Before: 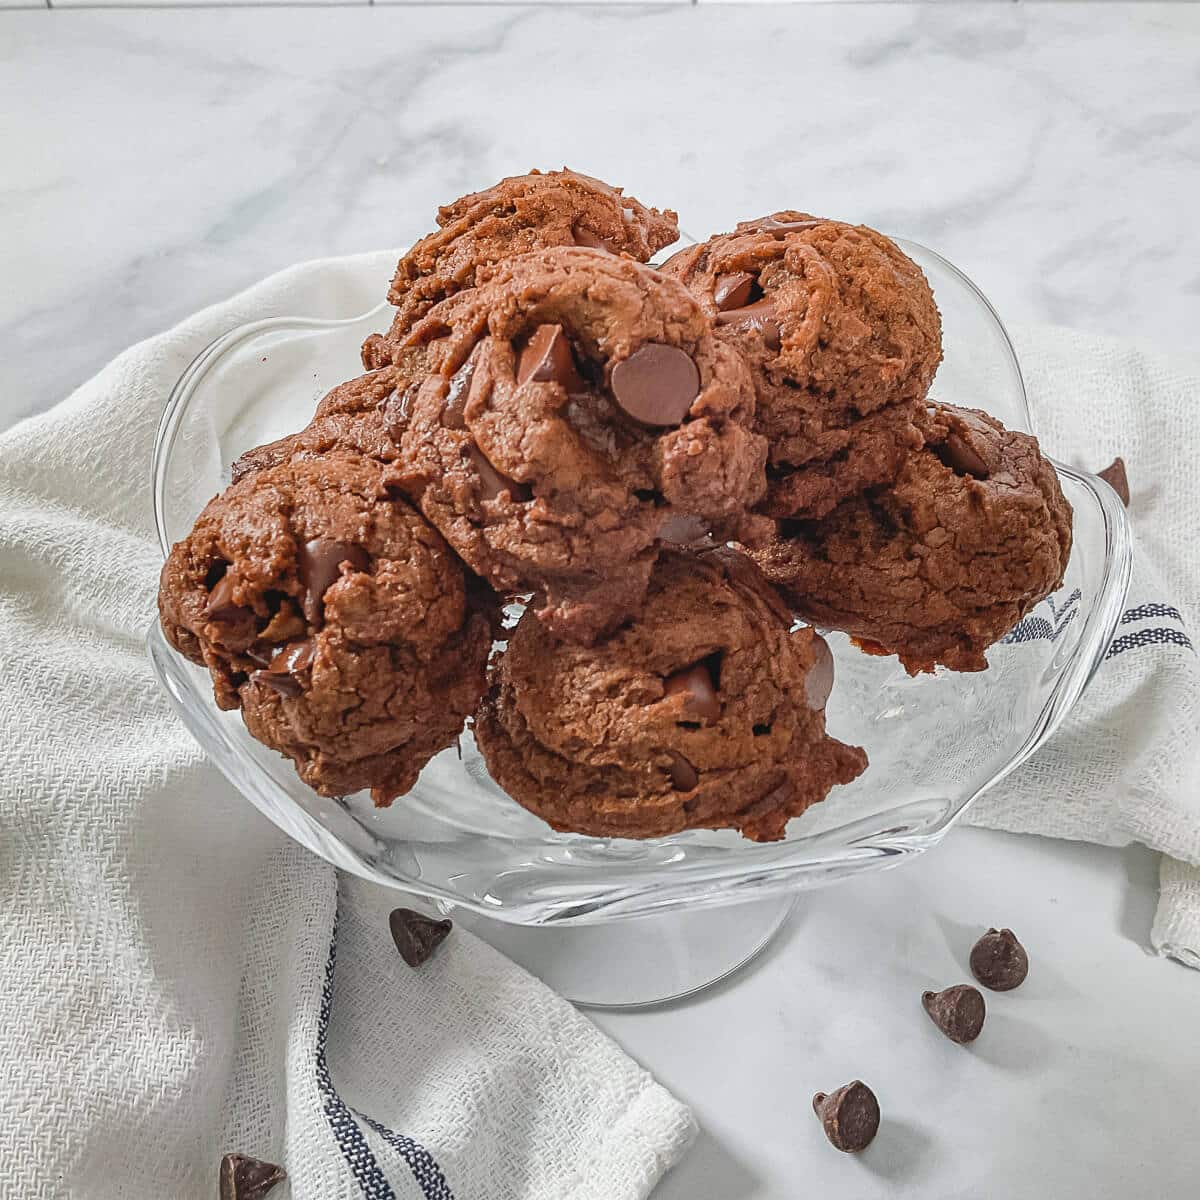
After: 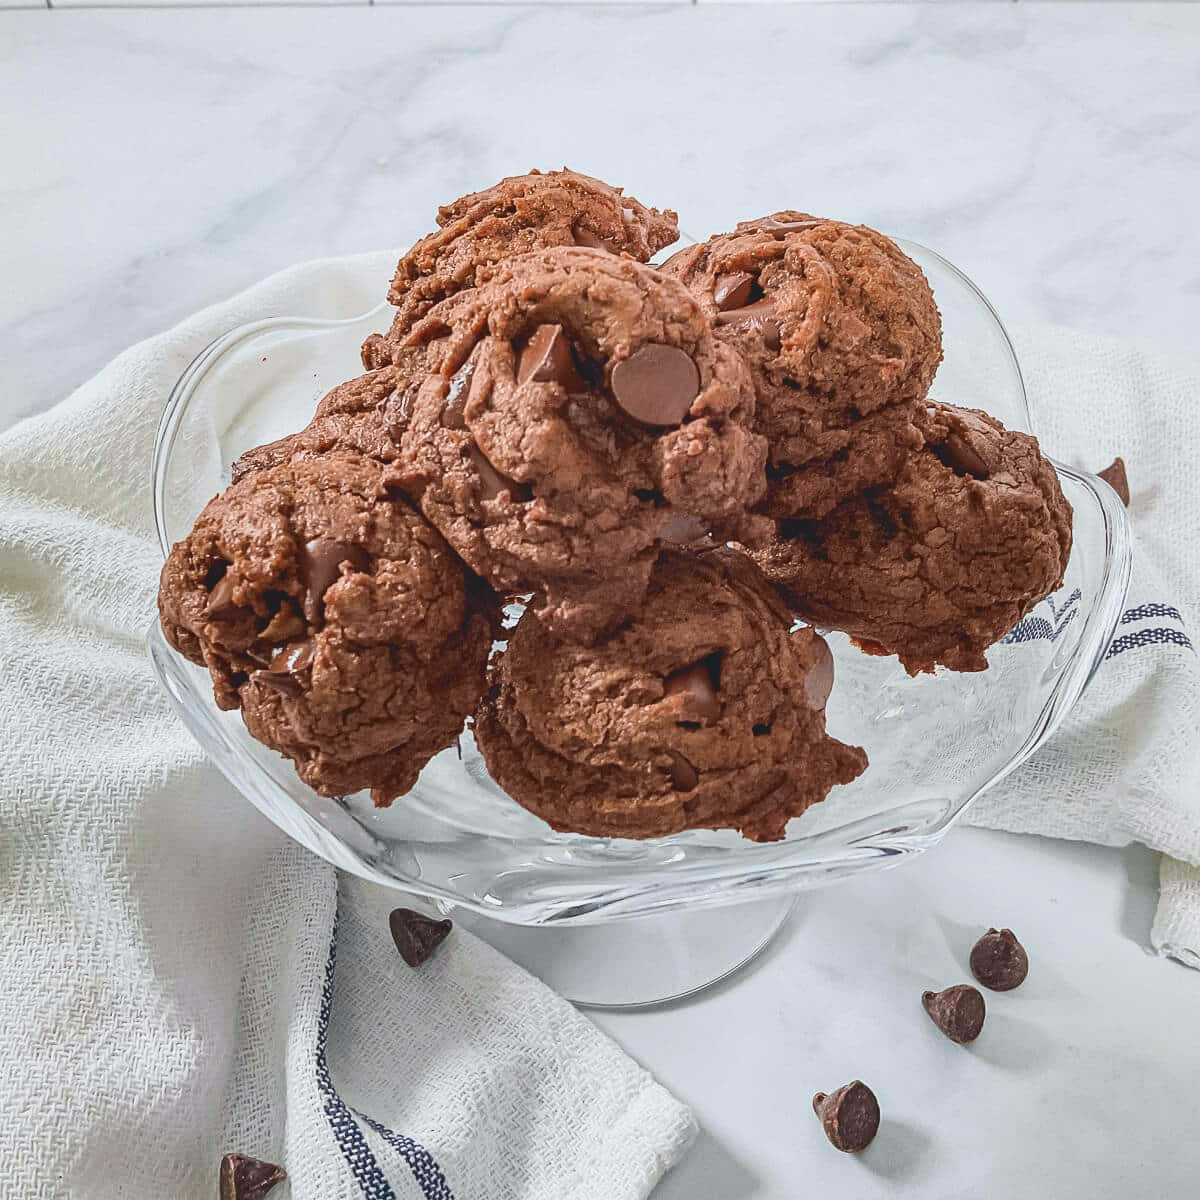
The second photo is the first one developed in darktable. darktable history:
tone curve: curves: ch0 [(0, 0.084) (0.155, 0.169) (0.46, 0.466) (0.751, 0.788) (1, 0.961)]; ch1 [(0, 0) (0.43, 0.408) (0.476, 0.469) (0.505, 0.503) (0.553, 0.563) (0.592, 0.581) (0.631, 0.625) (1, 1)]; ch2 [(0, 0) (0.505, 0.495) (0.55, 0.557) (0.583, 0.573) (1, 1)], color space Lab, independent channels, preserve colors none
